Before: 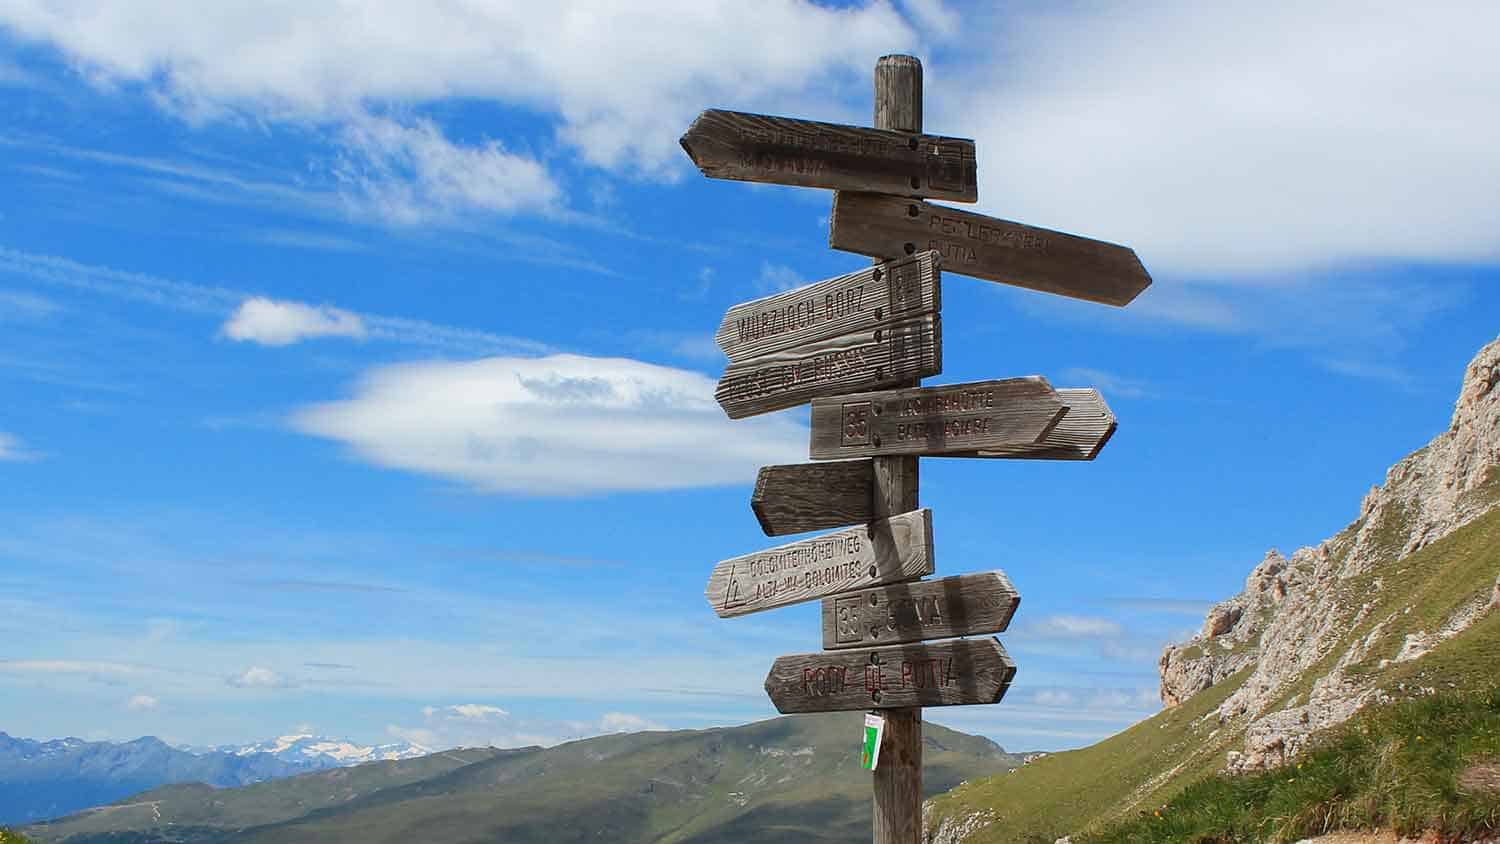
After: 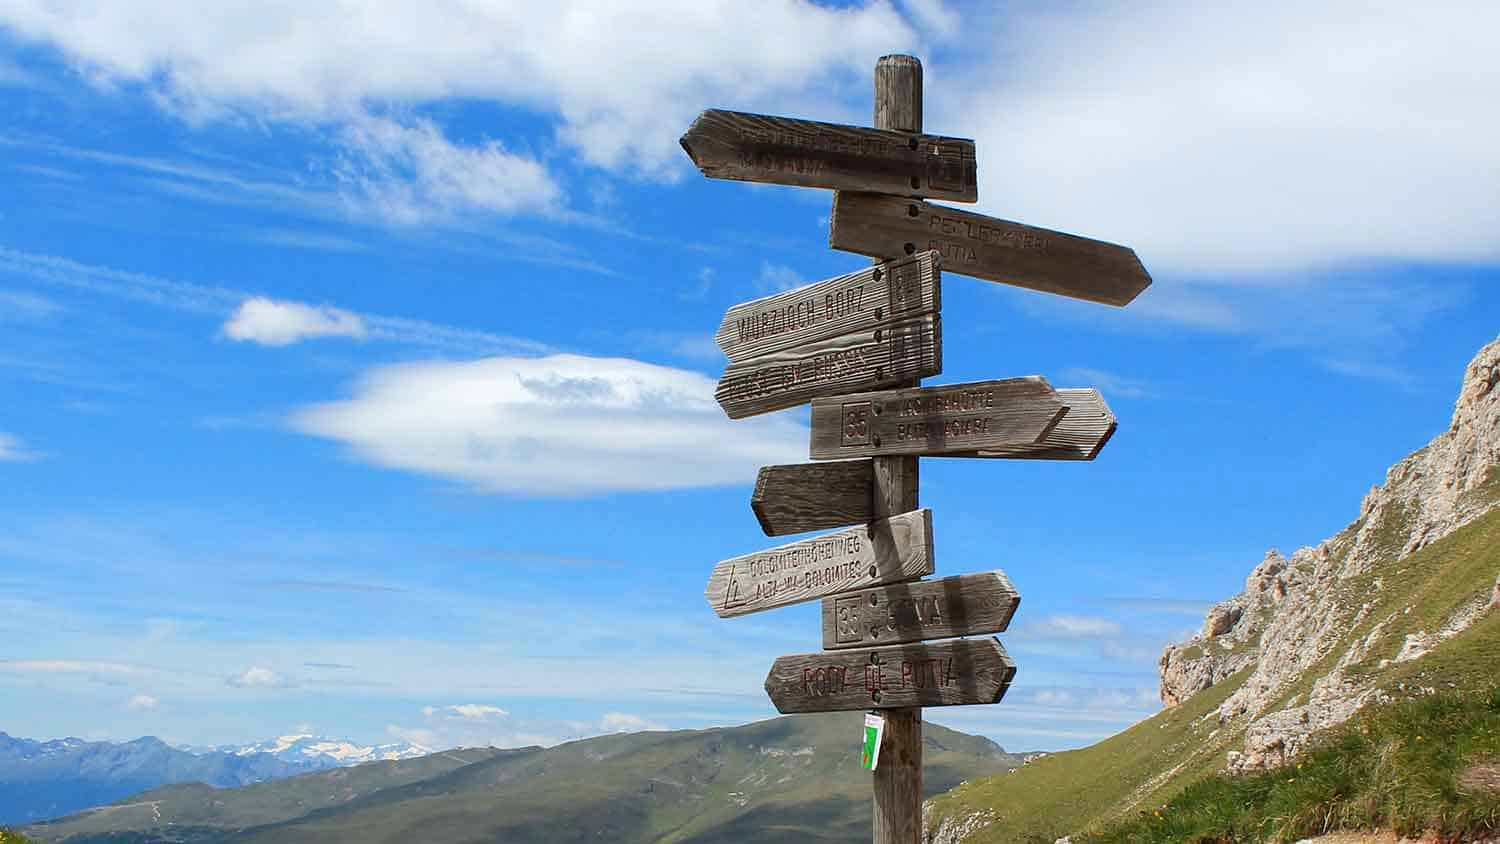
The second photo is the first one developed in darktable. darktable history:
exposure: black level correction 0.002, exposure 0.15 EV, compensate highlight preservation false
color contrast: green-magenta contrast 0.96
